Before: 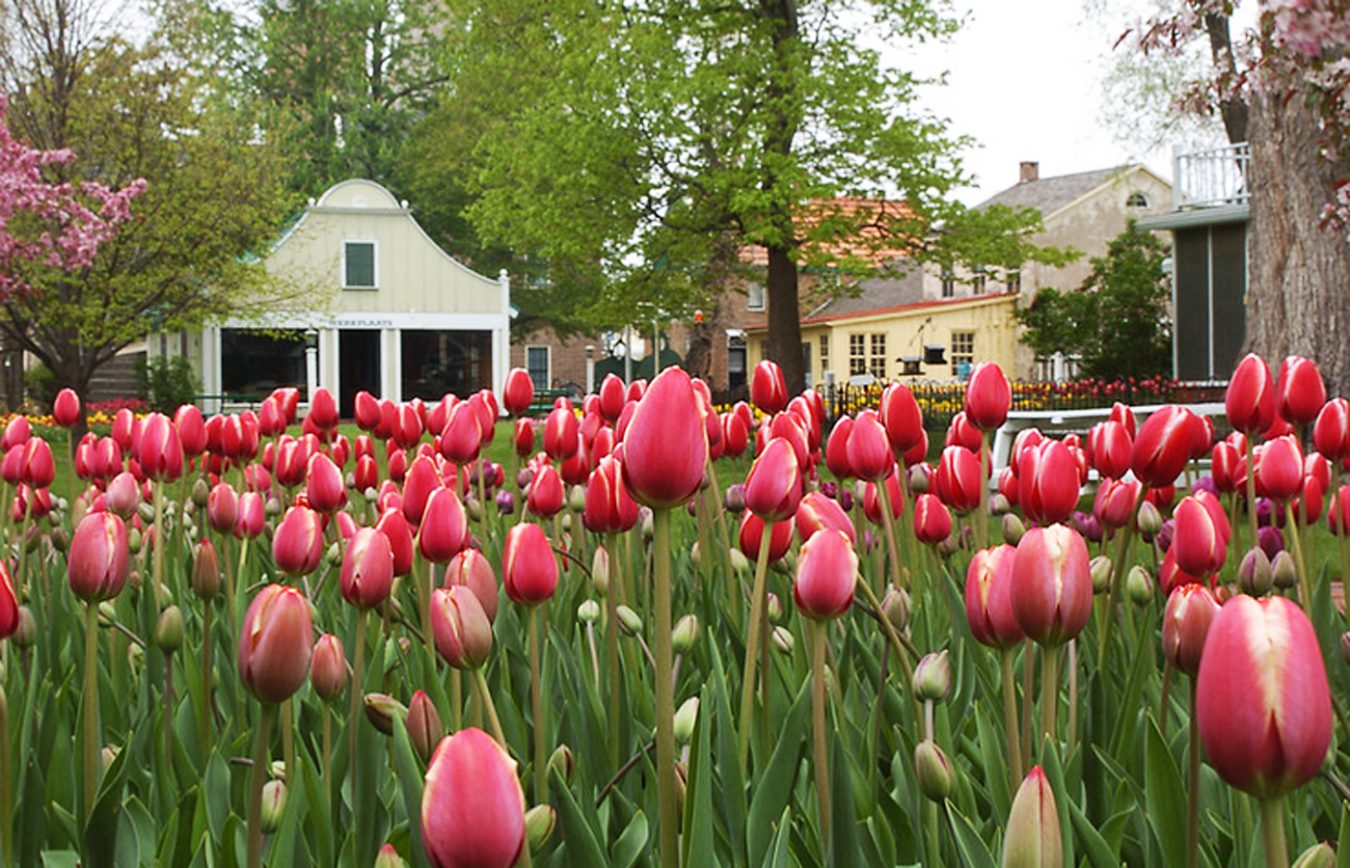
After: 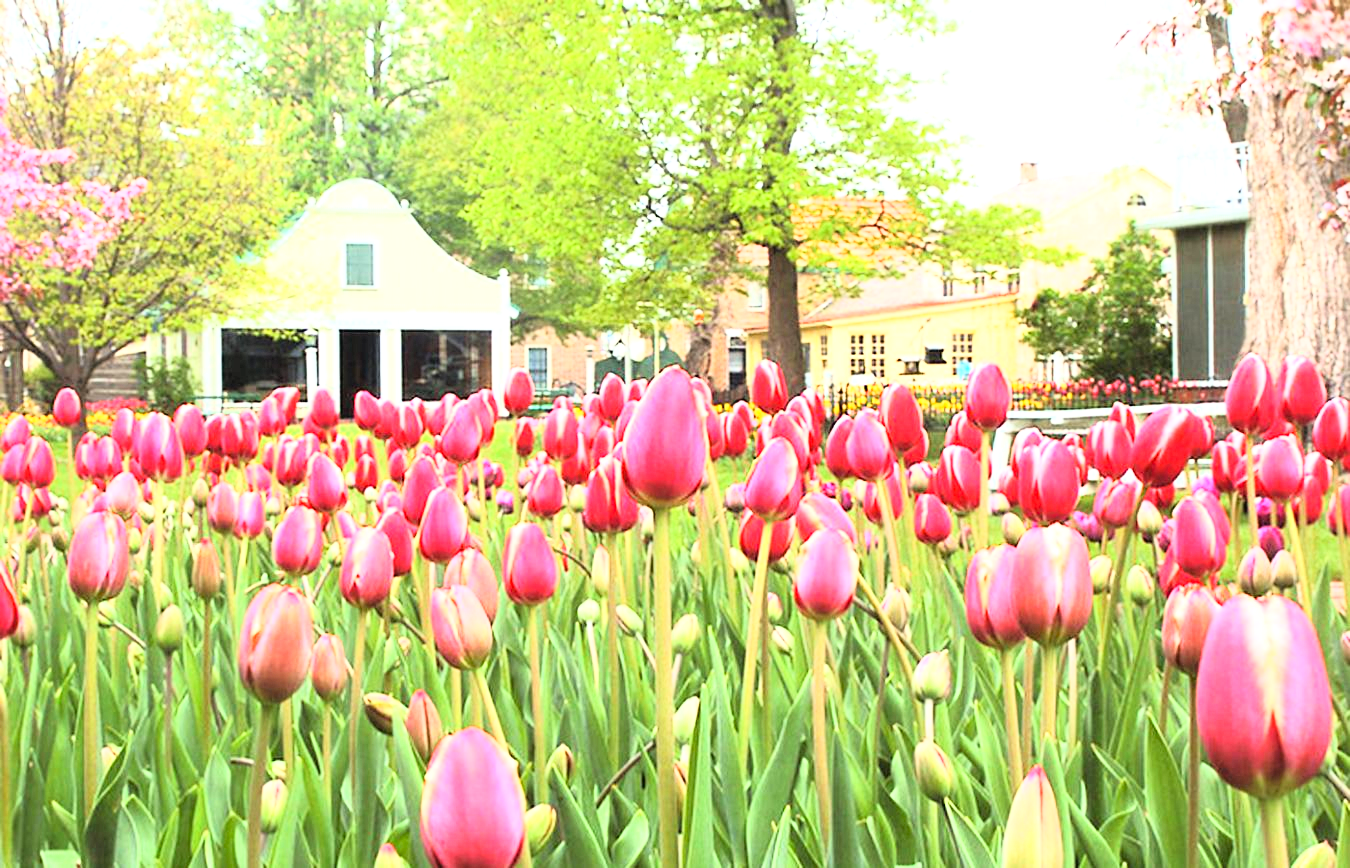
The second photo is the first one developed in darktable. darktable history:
exposure: exposure 1.23 EV, compensate highlight preservation false
base curve: curves: ch0 [(0, 0) (0.012, 0.01) (0.073, 0.168) (0.31, 0.711) (0.645, 0.957) (1, 1)]
